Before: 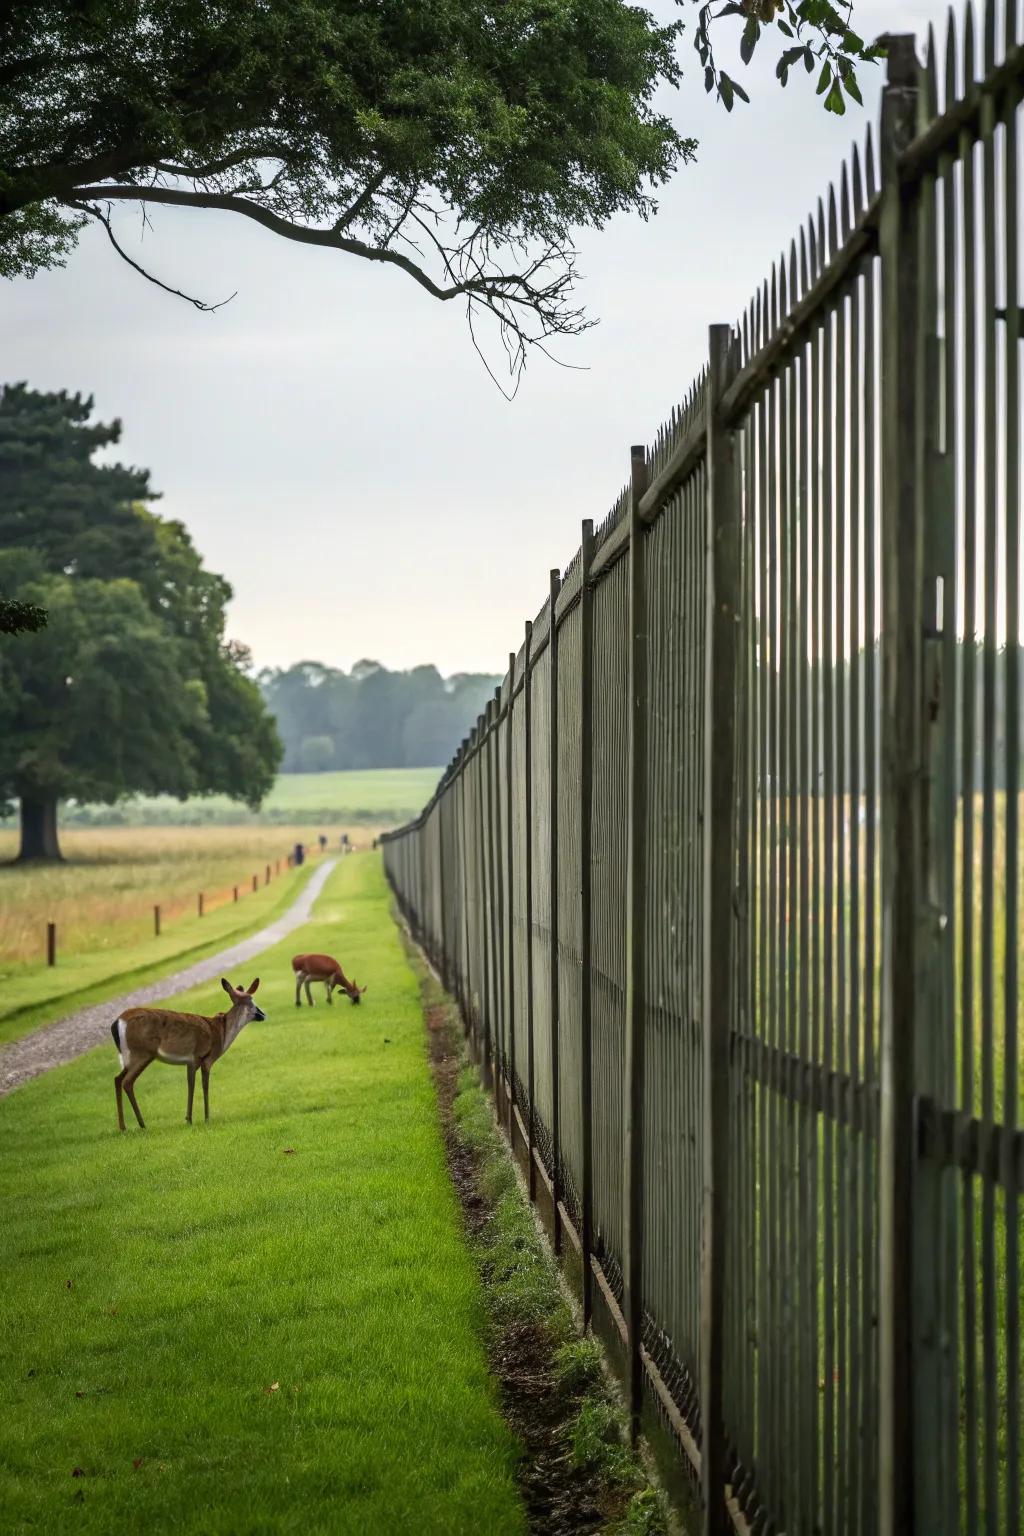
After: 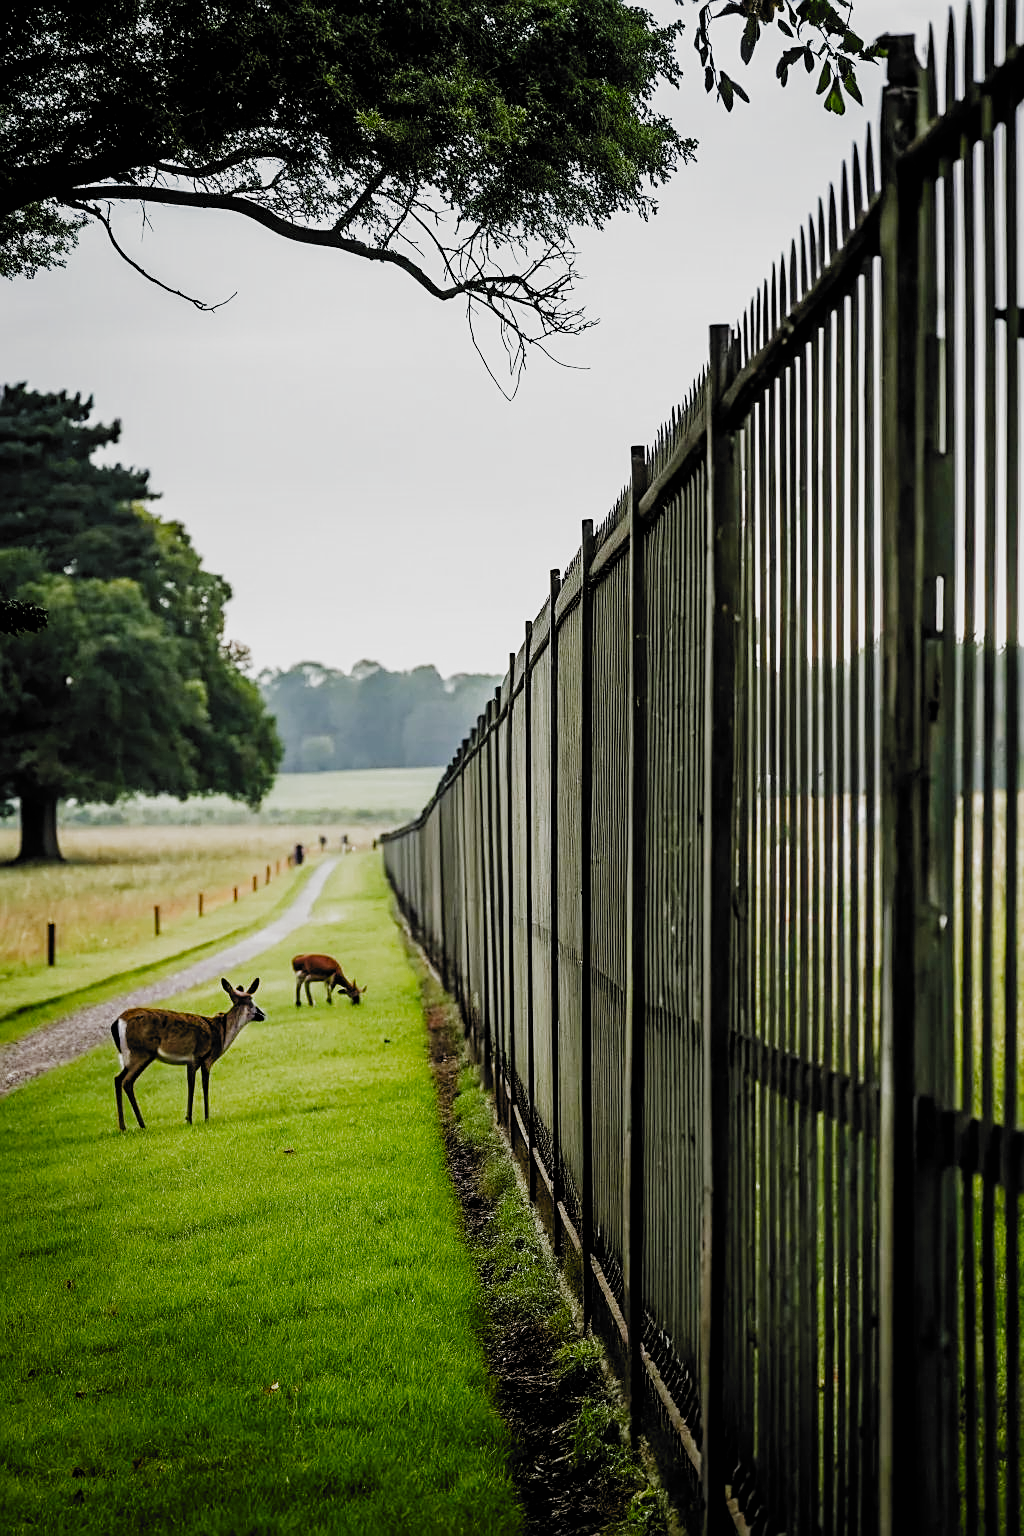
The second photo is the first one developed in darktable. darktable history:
filmic rgb: black relative exposure -5.02 EV, white relative exposure 3.98 EV, hardness 2.9, contrast 1.3, highlights saturation mix -29.47%, add noise in highlights 0, preserve chrominance no, color science v3 (2019), use custom middle-gray values true, contrast in highlights soft
sharpen: on, module defaults
